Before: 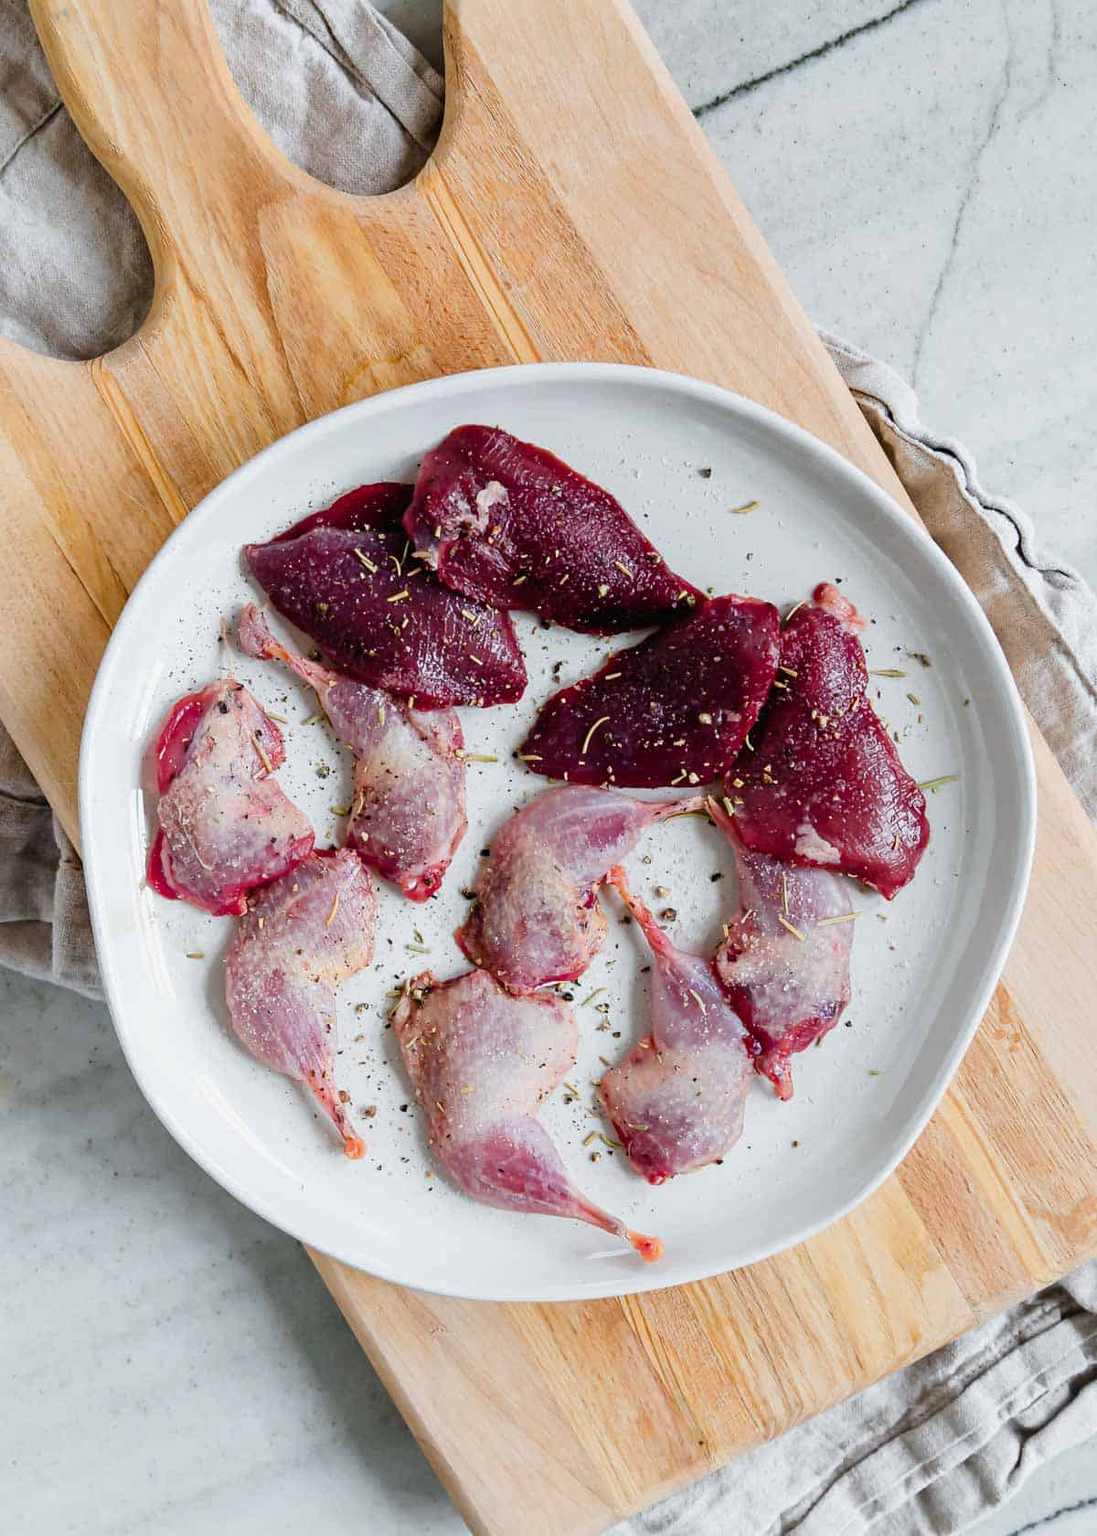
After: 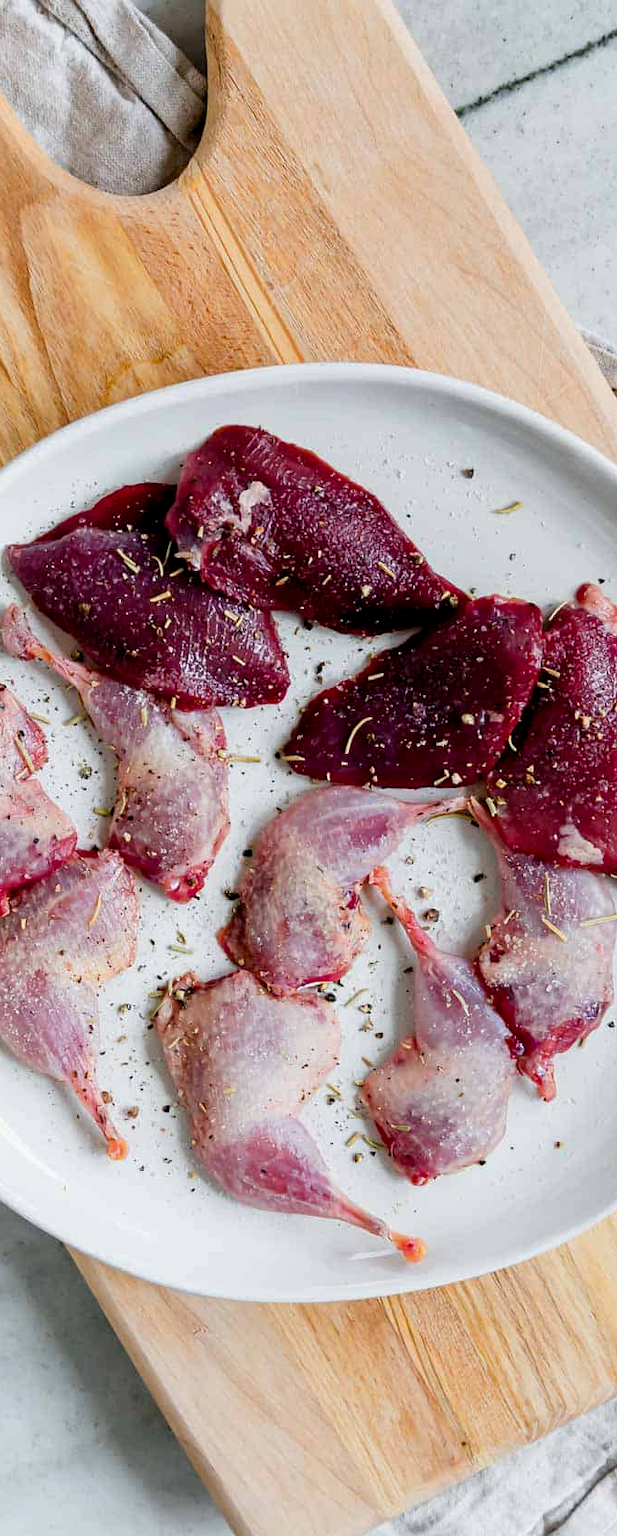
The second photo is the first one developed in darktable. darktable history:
exposure: black level correction 0.005, exposure 0.015 EV, compensate highlight preservation false
crop: left 21.69%, right 22.037%, bottom 0.004%
